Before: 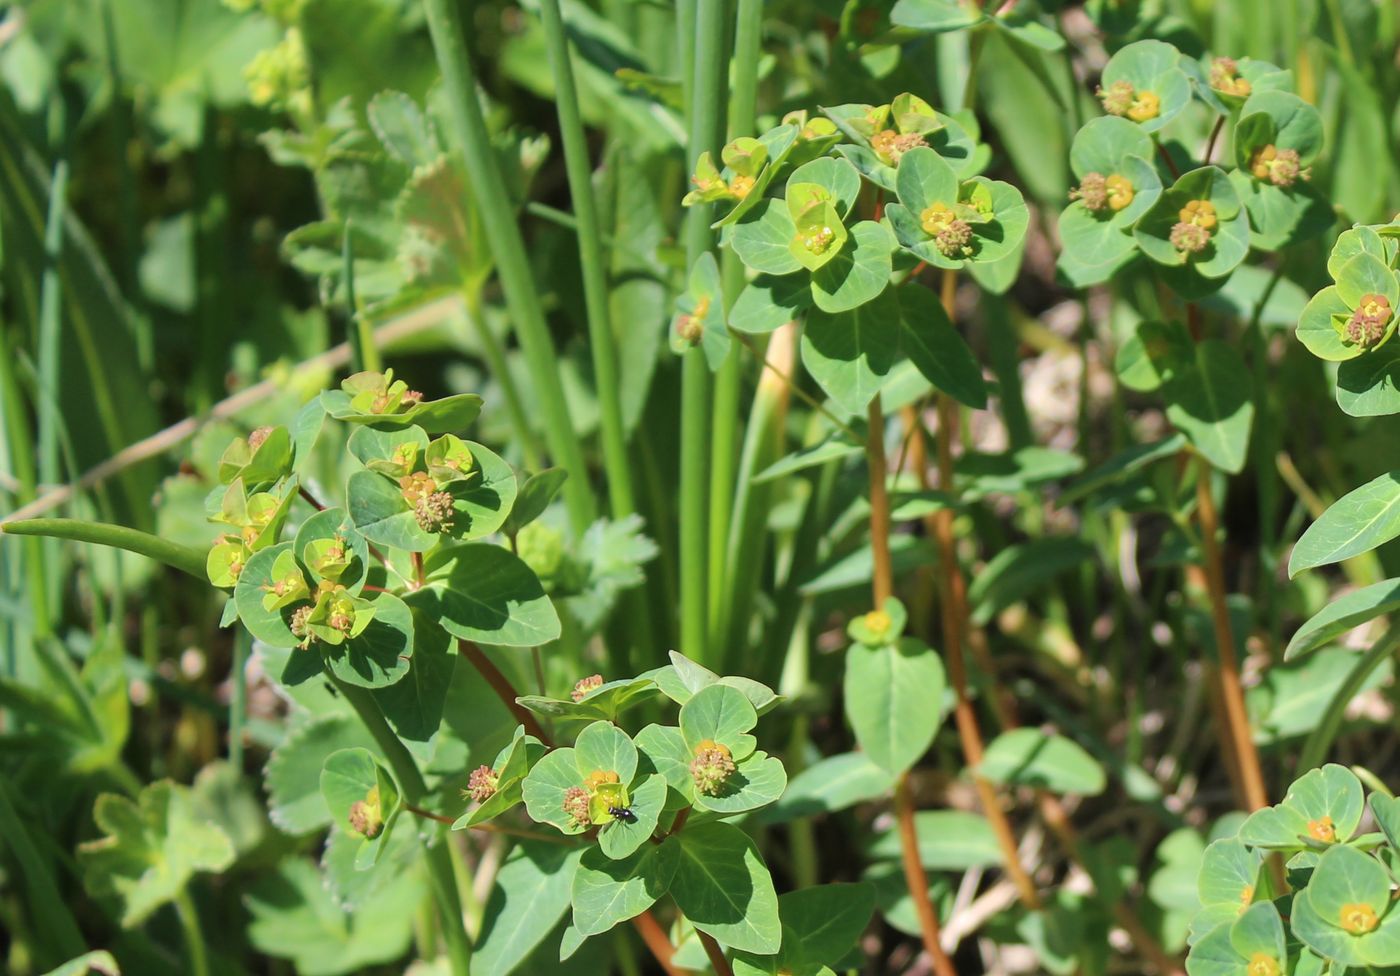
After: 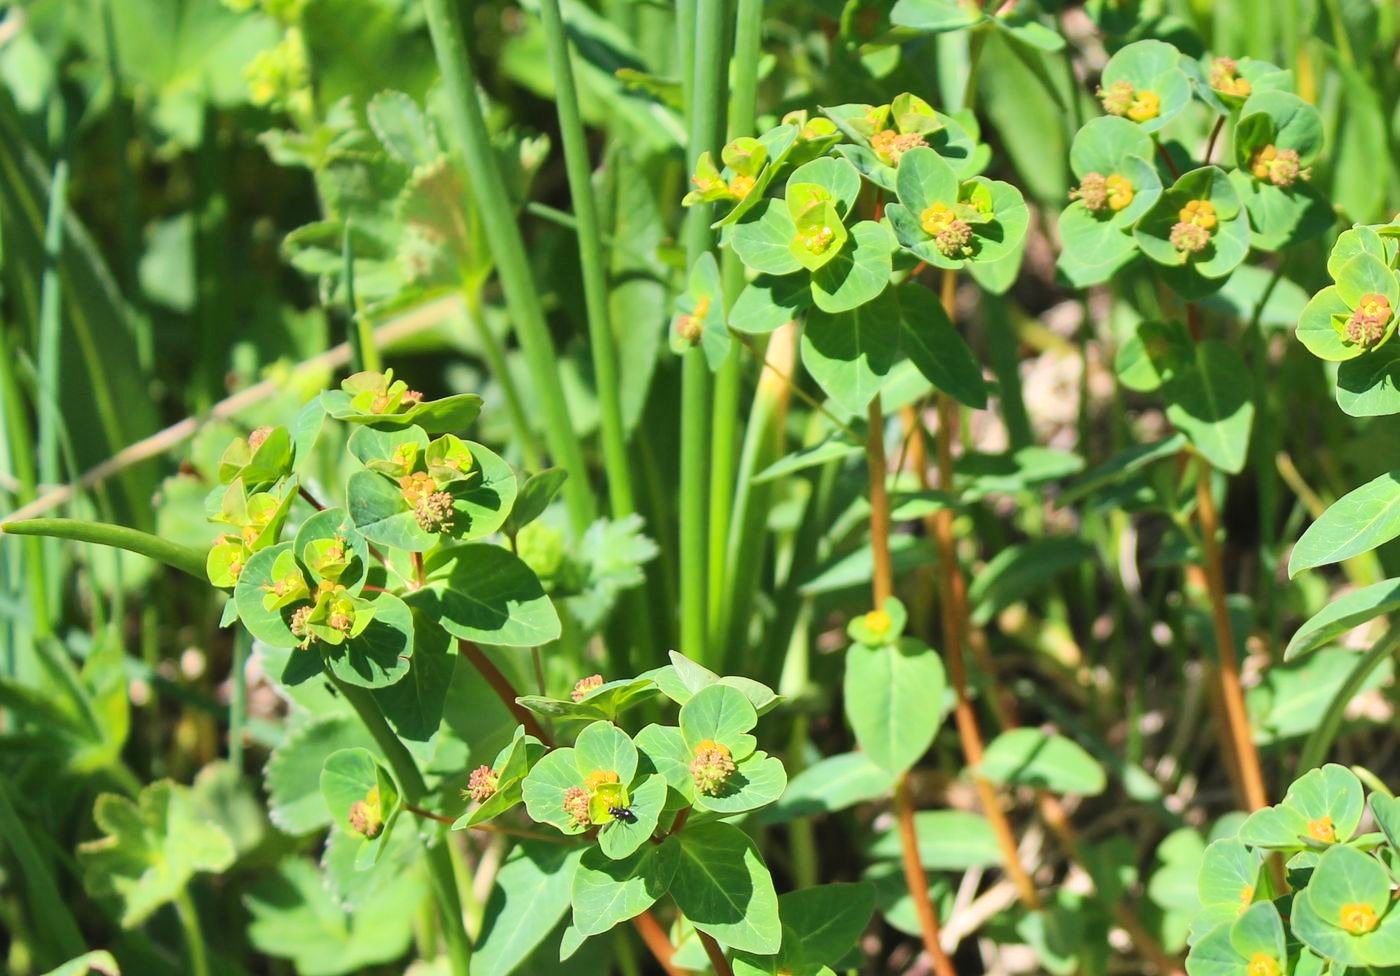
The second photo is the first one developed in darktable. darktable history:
contrast brightness saturation: contrast 0.195, brightness 0.163, saturation 0.225
shadows and highlights: soften with gaussian
